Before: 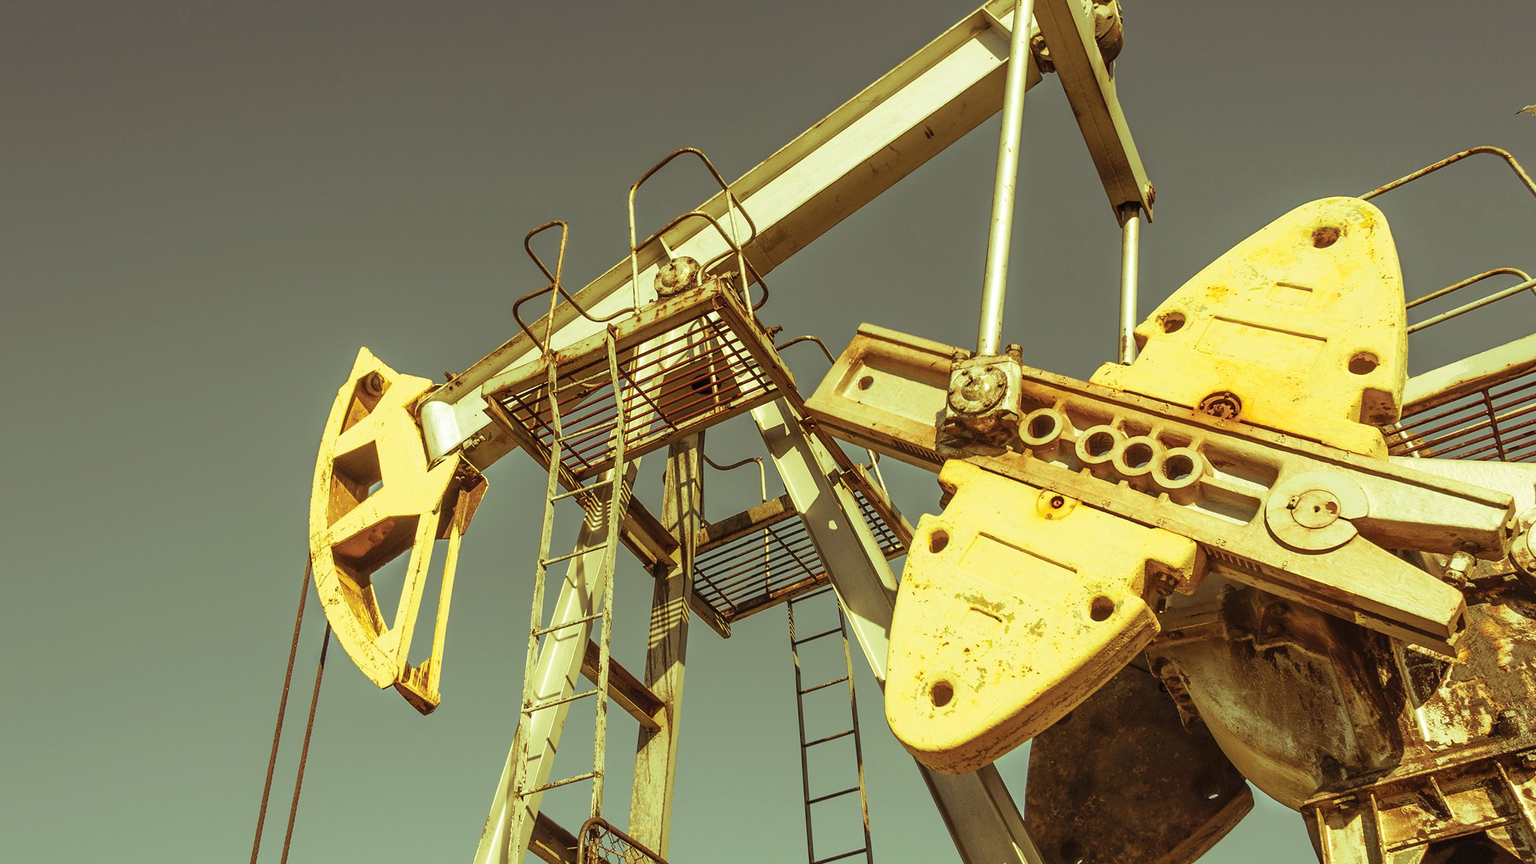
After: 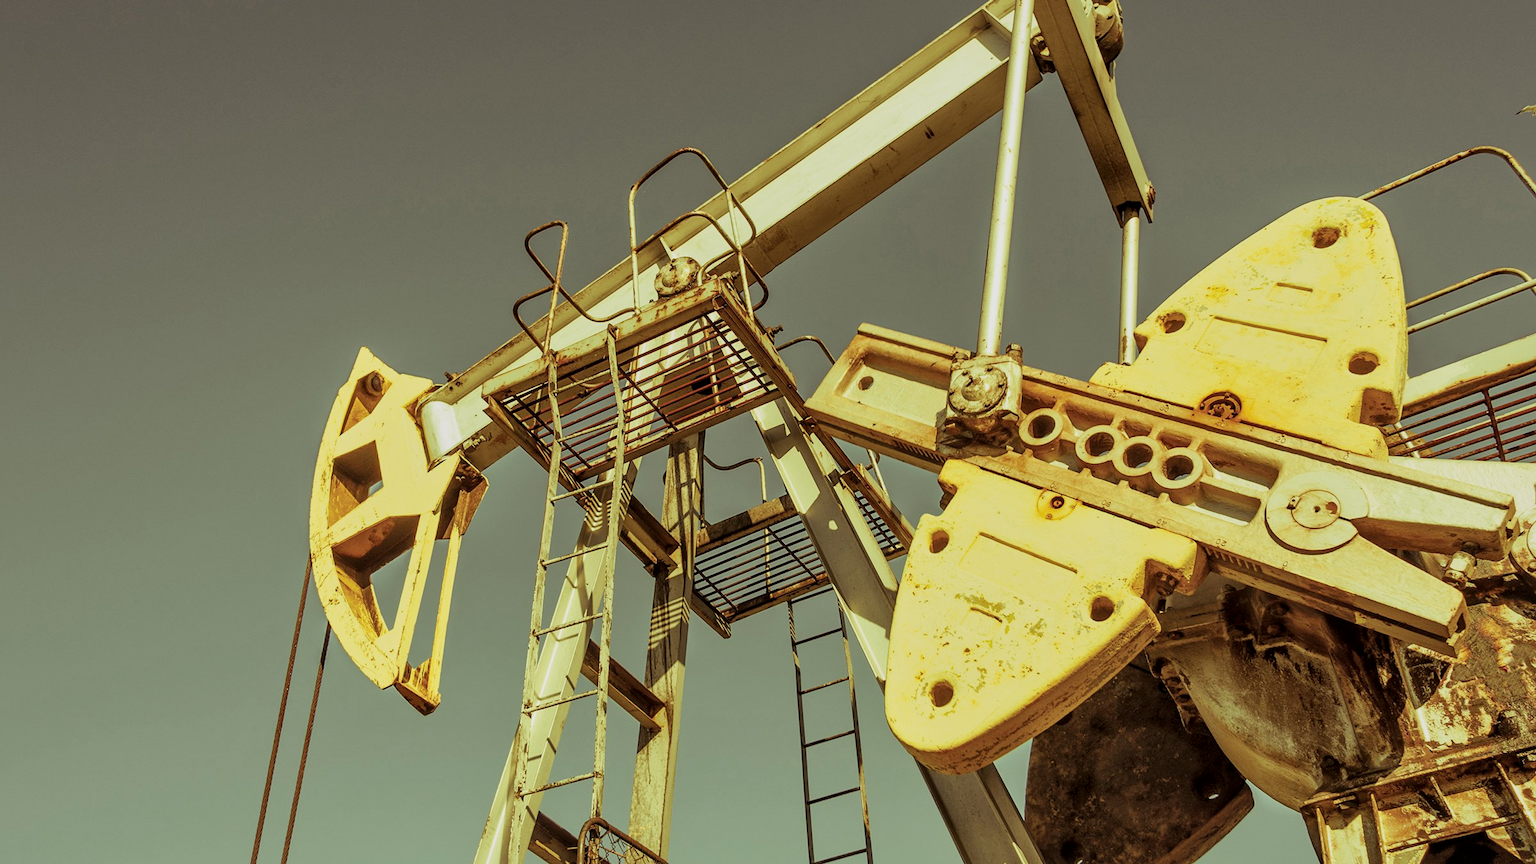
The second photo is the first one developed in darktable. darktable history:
local contrast: mode bilateral grid, contrast 20, coarseness 50, detail 130%, midtone range 0.2
filmic rgb: middle gray luminance 18.22%, black relative exposure -9.04 EV, white relative exposure 3.72 EV, target black luminance 0%, hardness 4.9, latitude 68%, contrast 0.957, highlights saturation mix 19.98%, shadows ↔ highlights balance 20.88%
